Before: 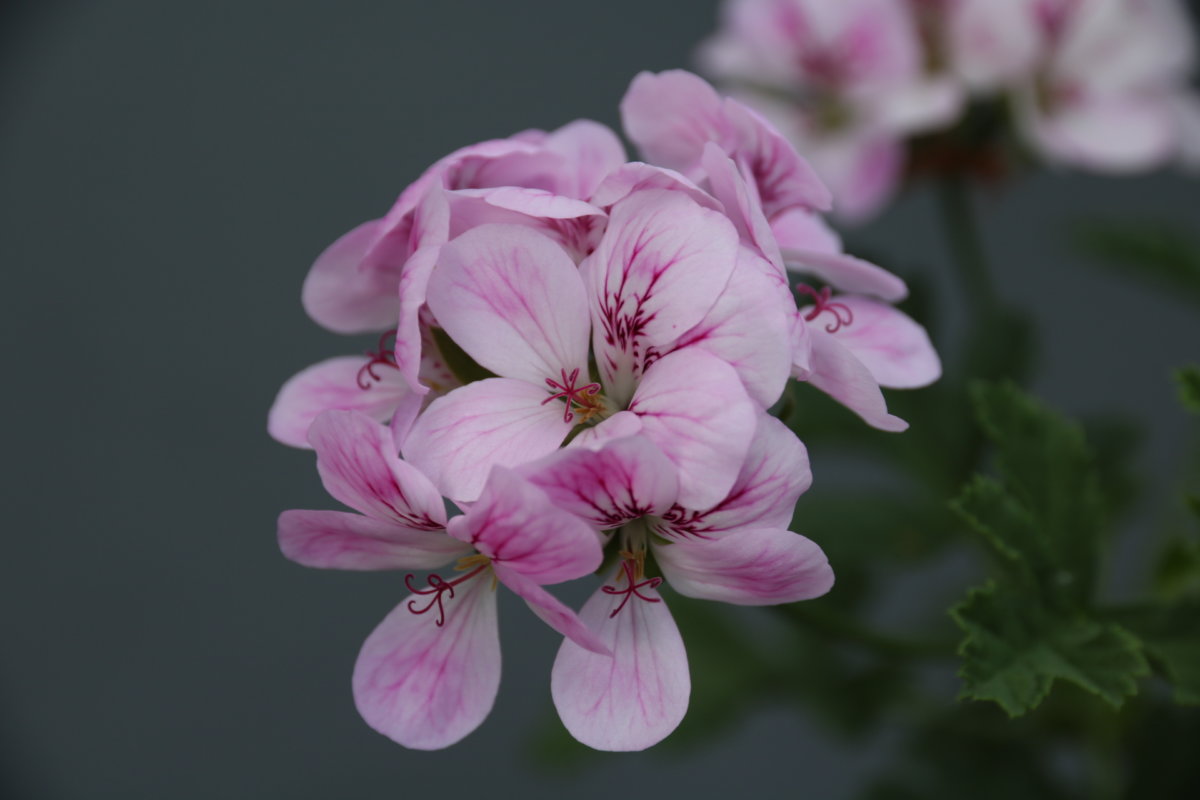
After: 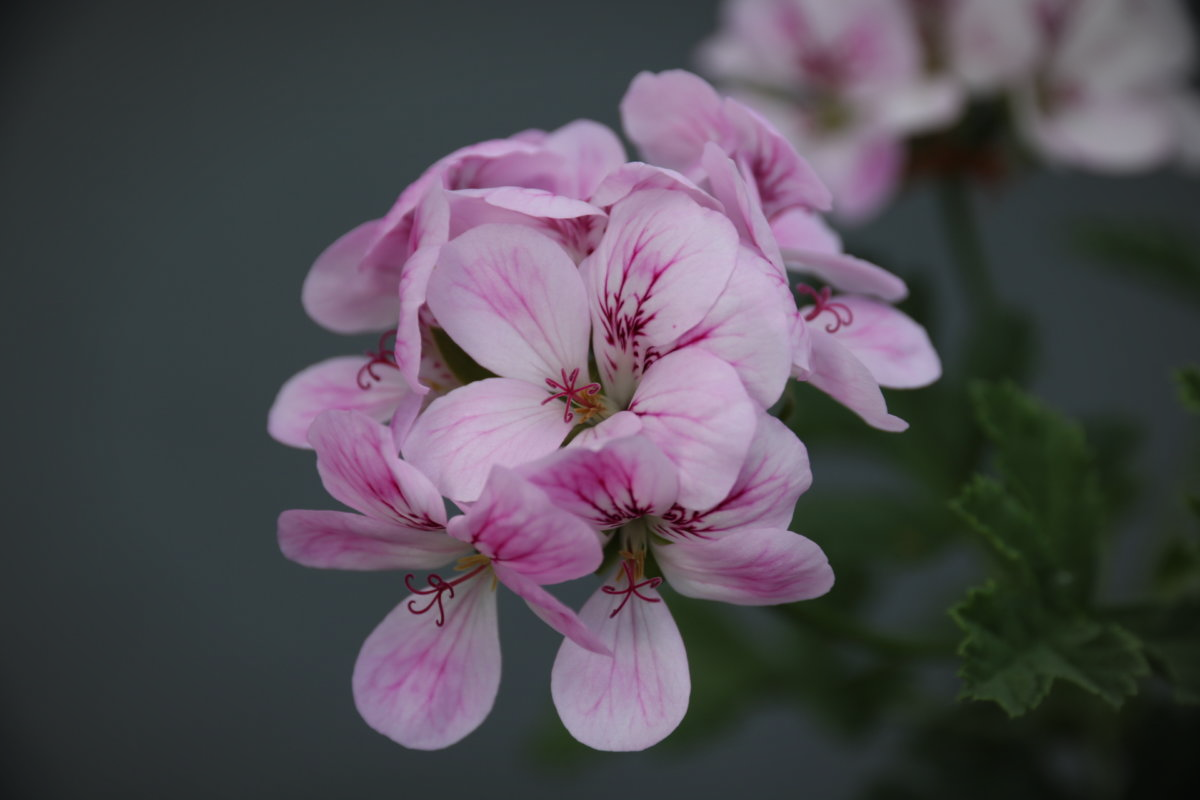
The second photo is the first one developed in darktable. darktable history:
vignetting: brightness -0.475, automatic ratio true
